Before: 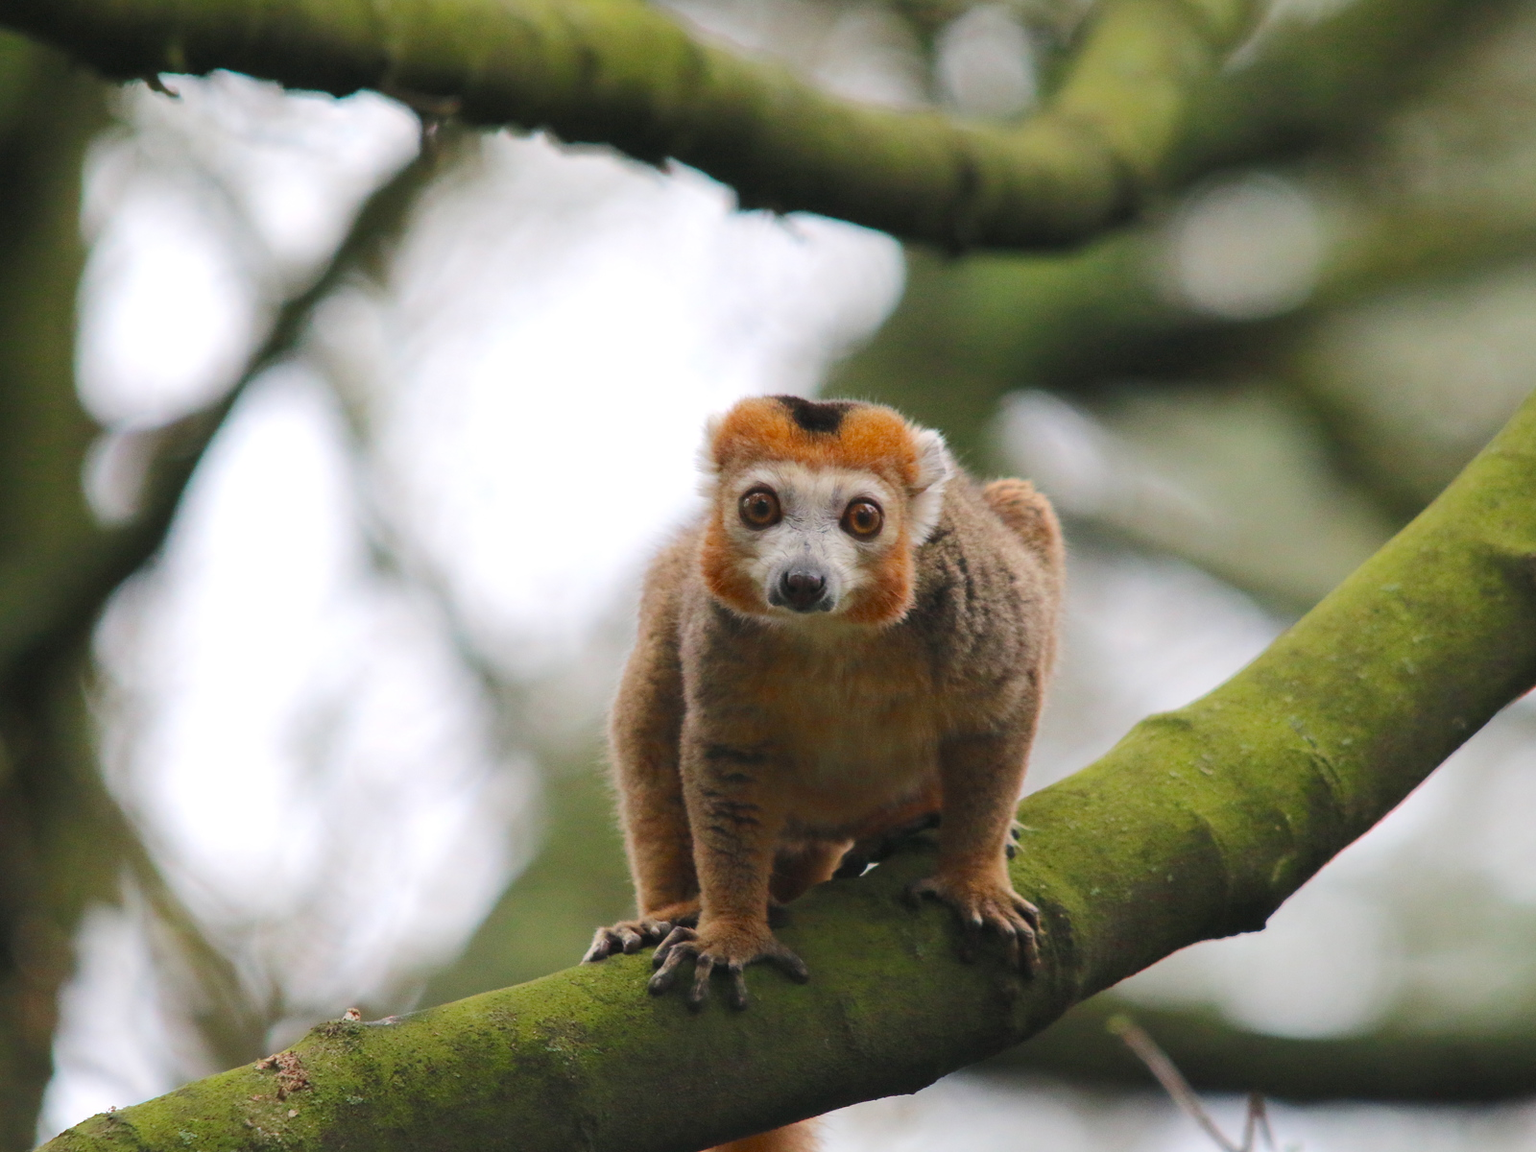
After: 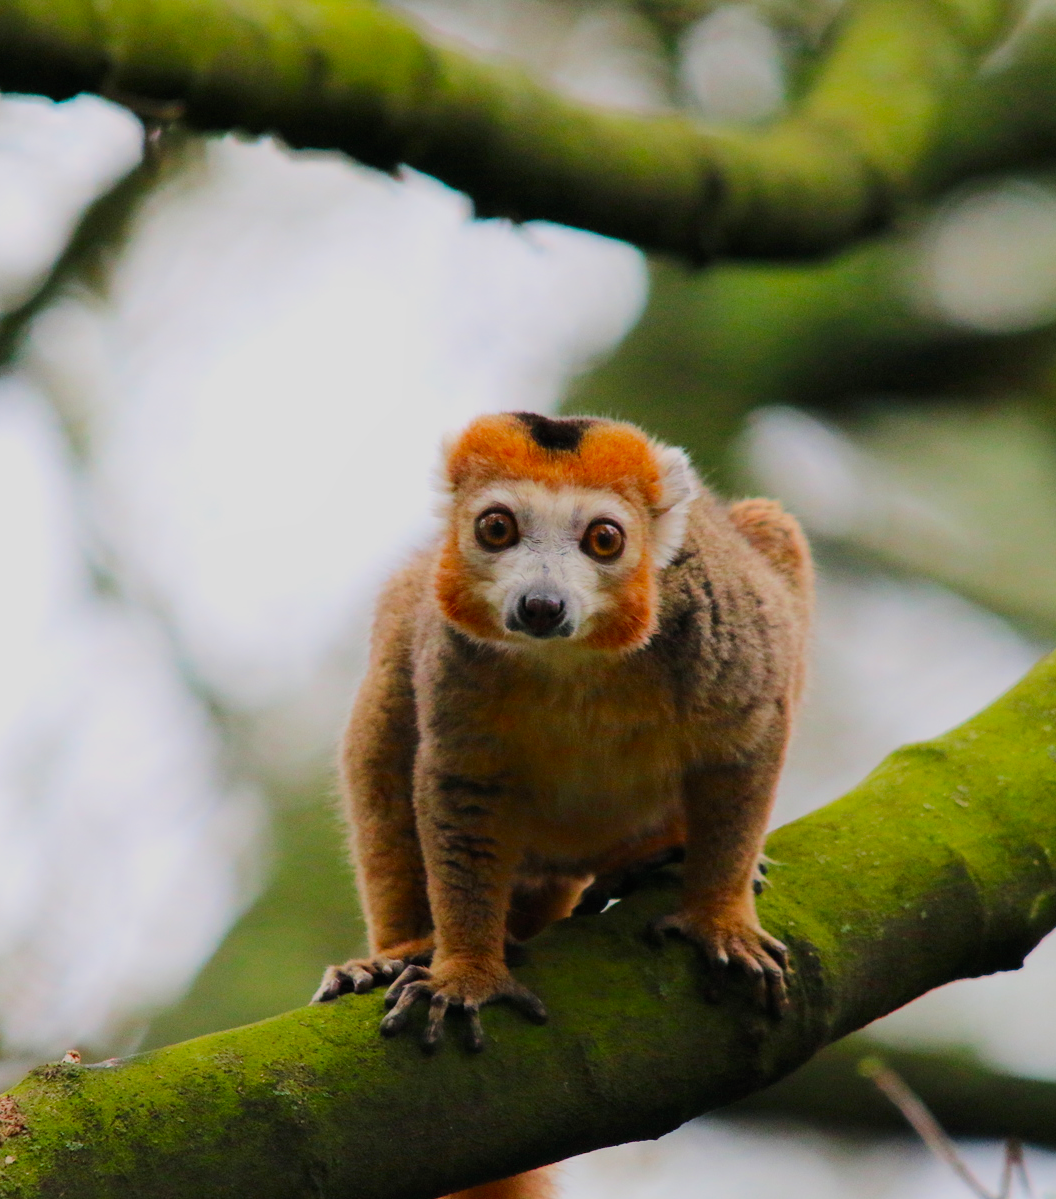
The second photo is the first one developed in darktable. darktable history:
contrast brightness saturation: saturation 0.5
crop and rotate: left 18.442%, right 15.508%
shadows and highlights: shadows -30, highlights 30
filmic rgb: black relative exposure -7.65 EV, white relative exposure 4.56 EV, hardness 3.61, contrast 1.05
